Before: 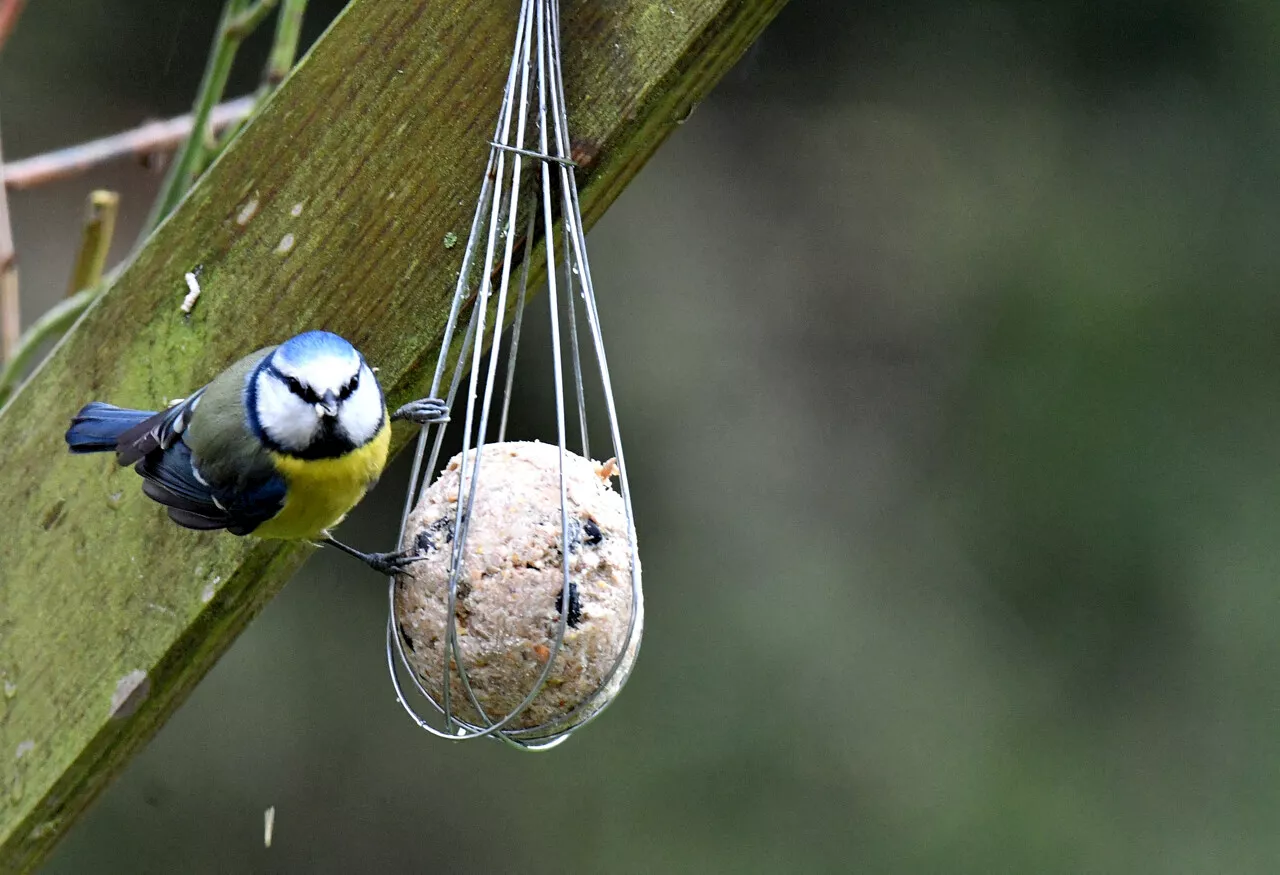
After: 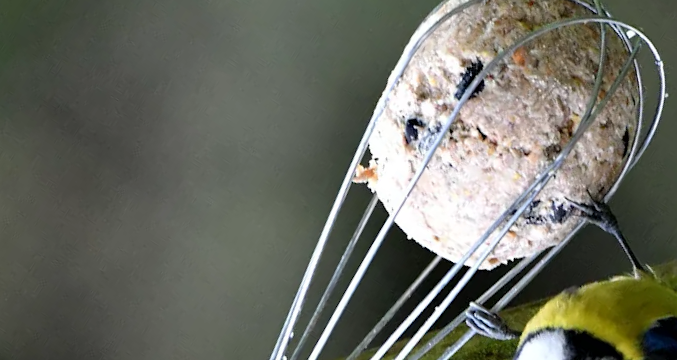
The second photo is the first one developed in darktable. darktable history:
crop and rotate: angle 147.12°, left 9.092%, top 15.668%, right 4.465%, bottom 16.962%
